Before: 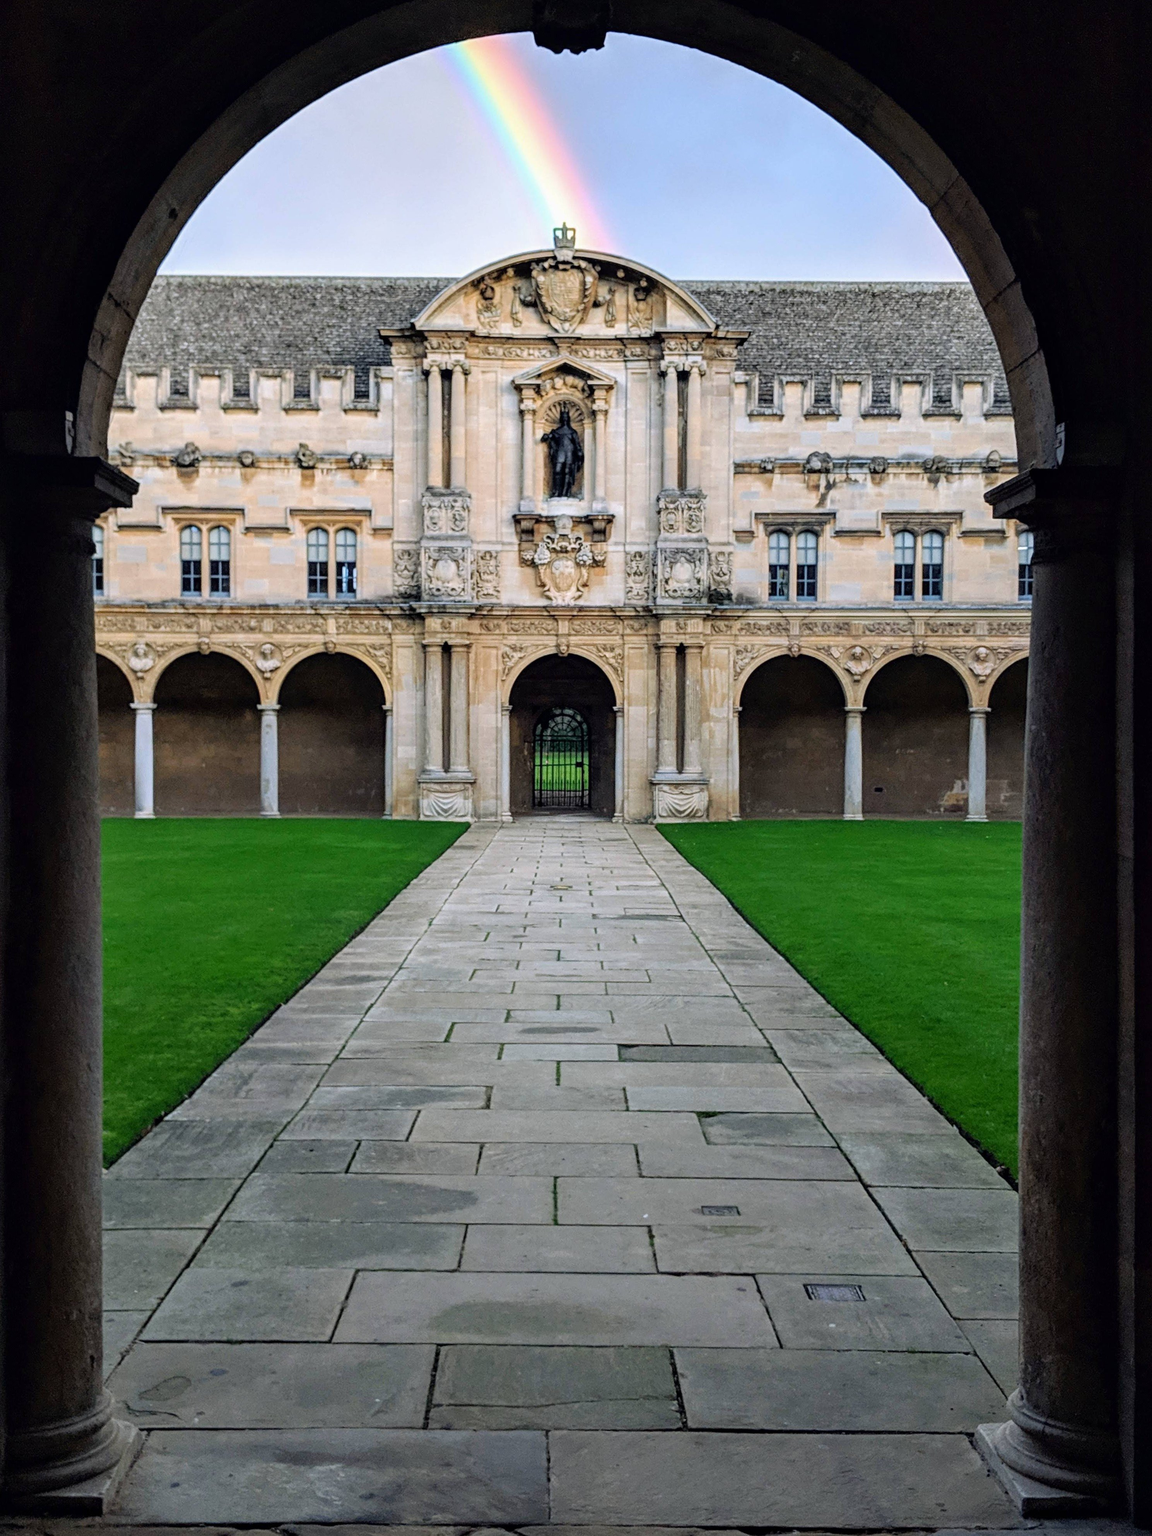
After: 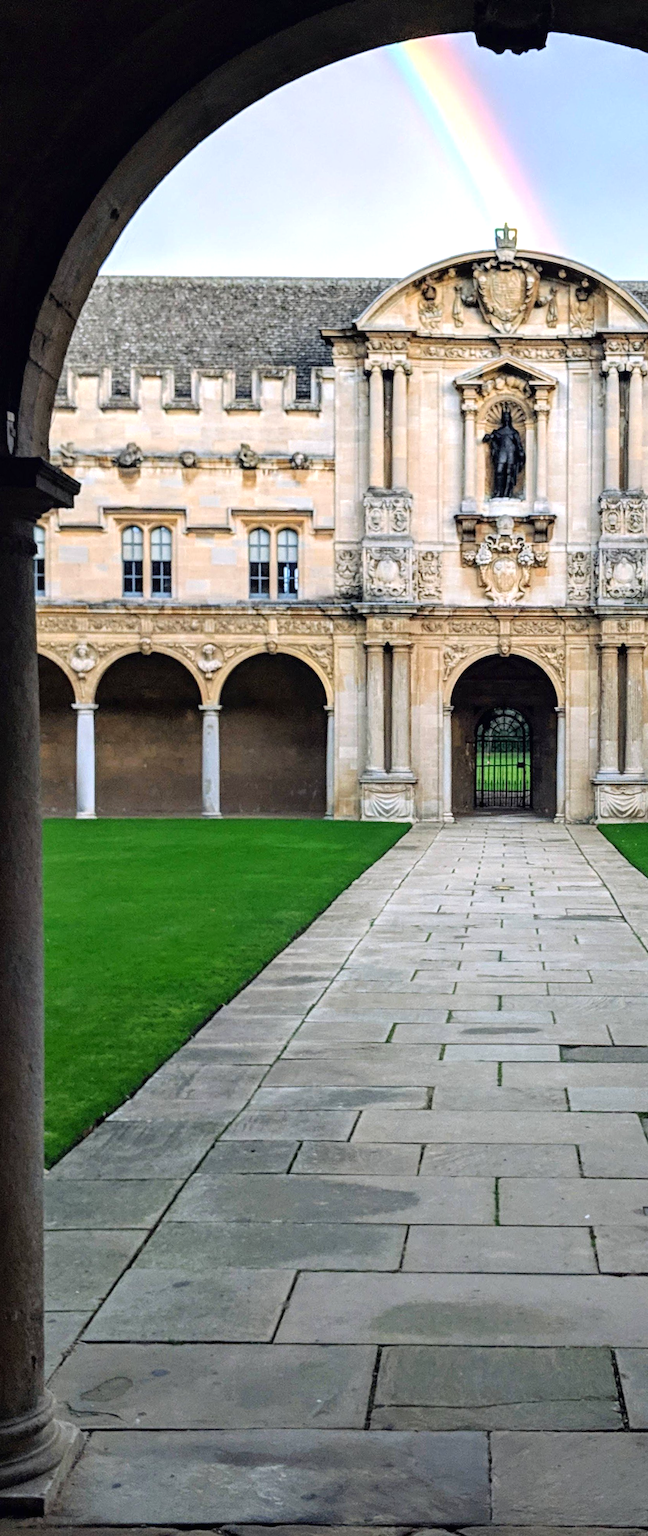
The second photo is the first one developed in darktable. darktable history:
crop: left 5.114%, right 38.589%
exposure: black level correction 0, exposure 0.4 EV, compensate exposure bias true, compensate highlight preservation false
